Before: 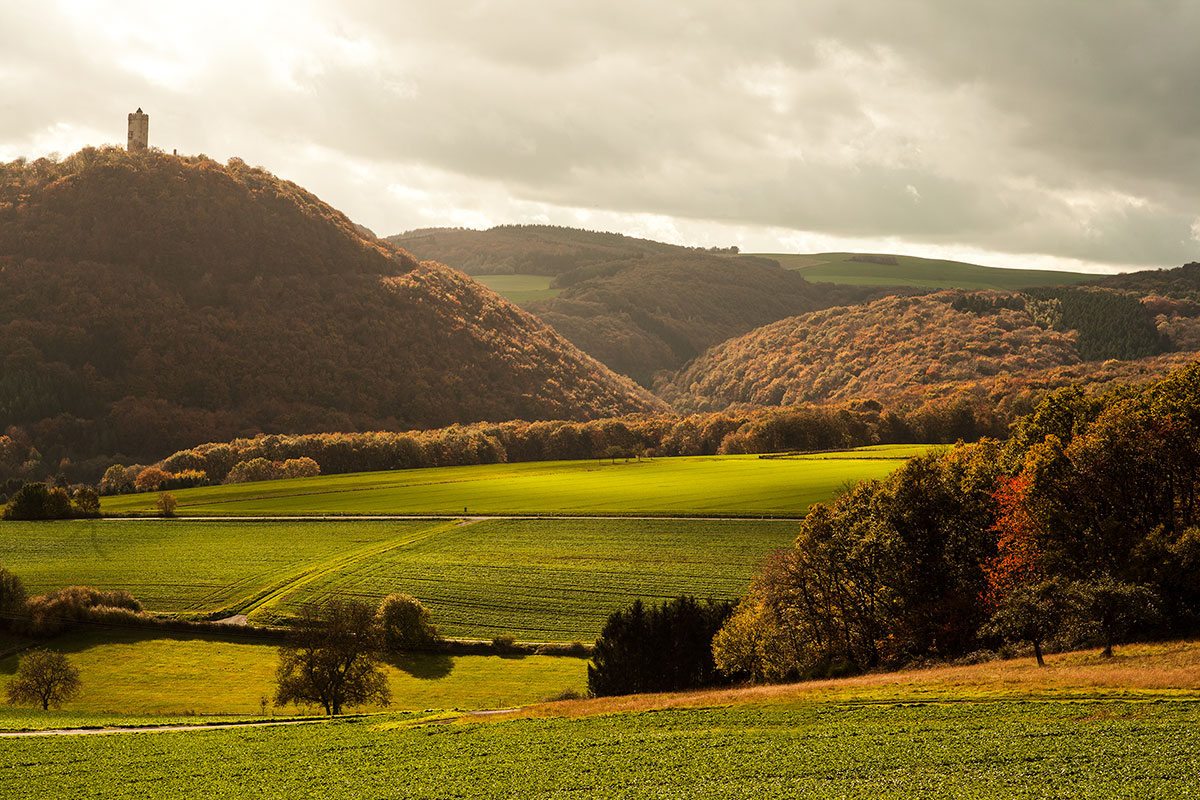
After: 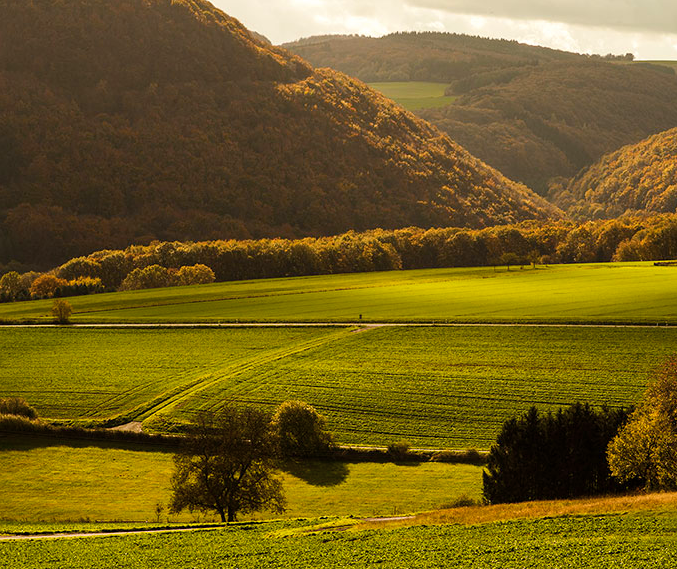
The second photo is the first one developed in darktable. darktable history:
contrast brightness saturation: contrast 0.064, brightness -0.006, saturation -0.227
crop: left 8.778%, top 24.194%, right 34.724%, bottom 4.559%
color balance rgb: linear chroma grading › global chroma 8.623%, perceptual saturation grading › global saturation 35.406%, global vibrance 20%
